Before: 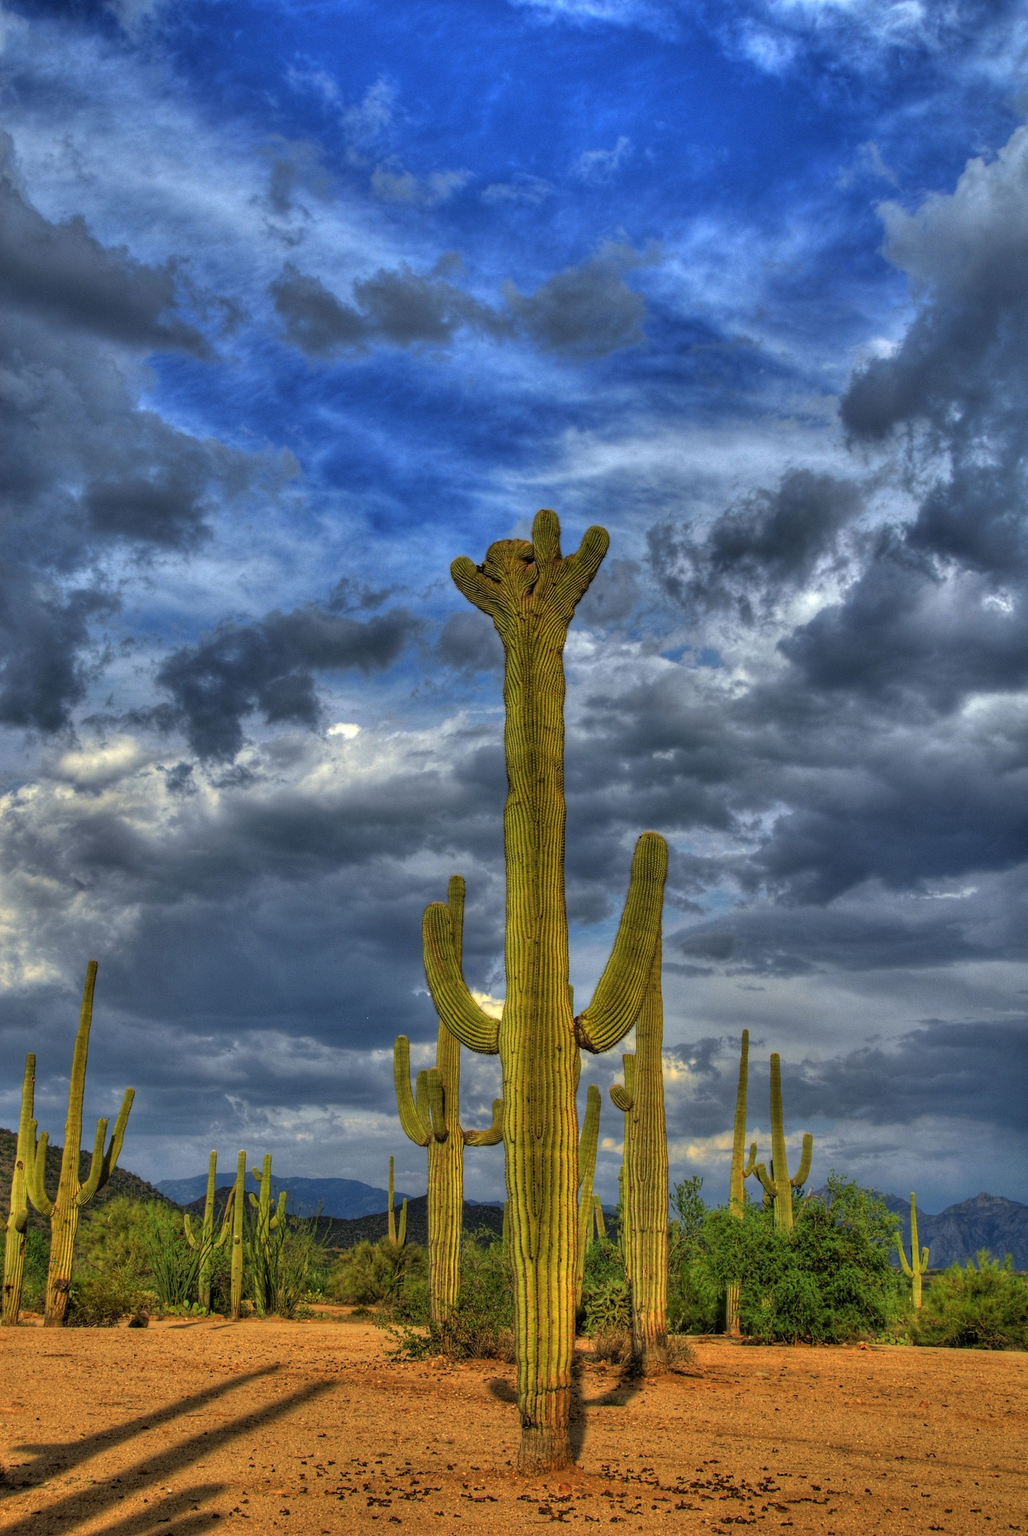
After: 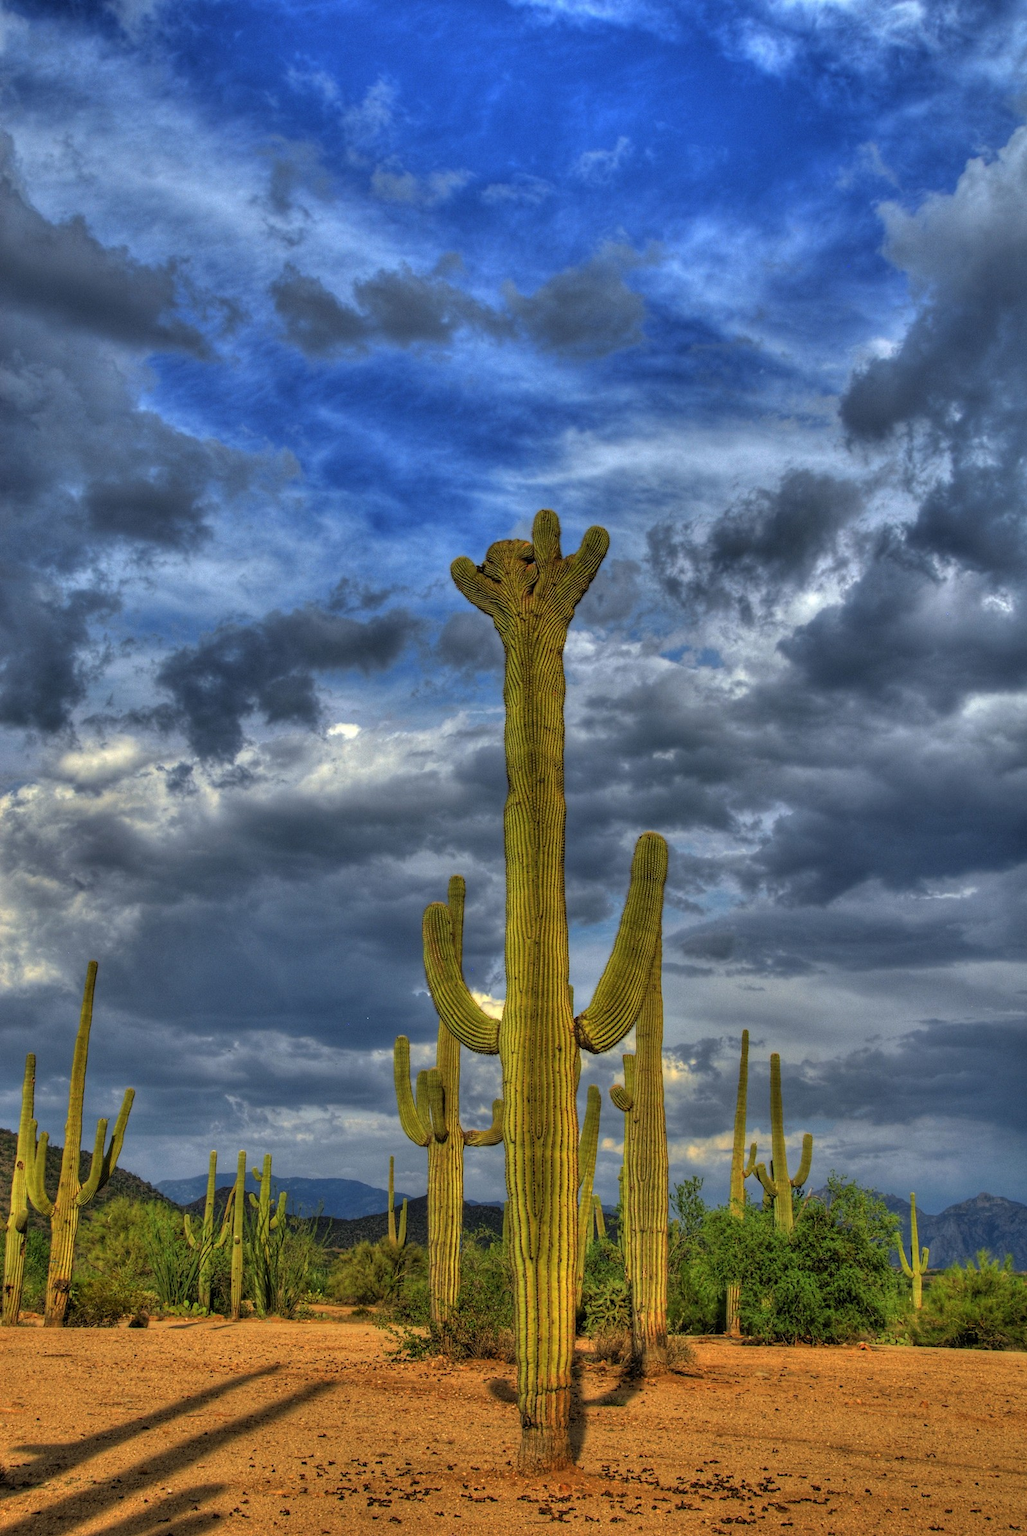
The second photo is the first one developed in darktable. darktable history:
shadows and highlights: radius 127.99, shadows 30.31, highlights -30.89, highlights color adjustment 41.12%, low approximation 0.01, soften with gaussian
